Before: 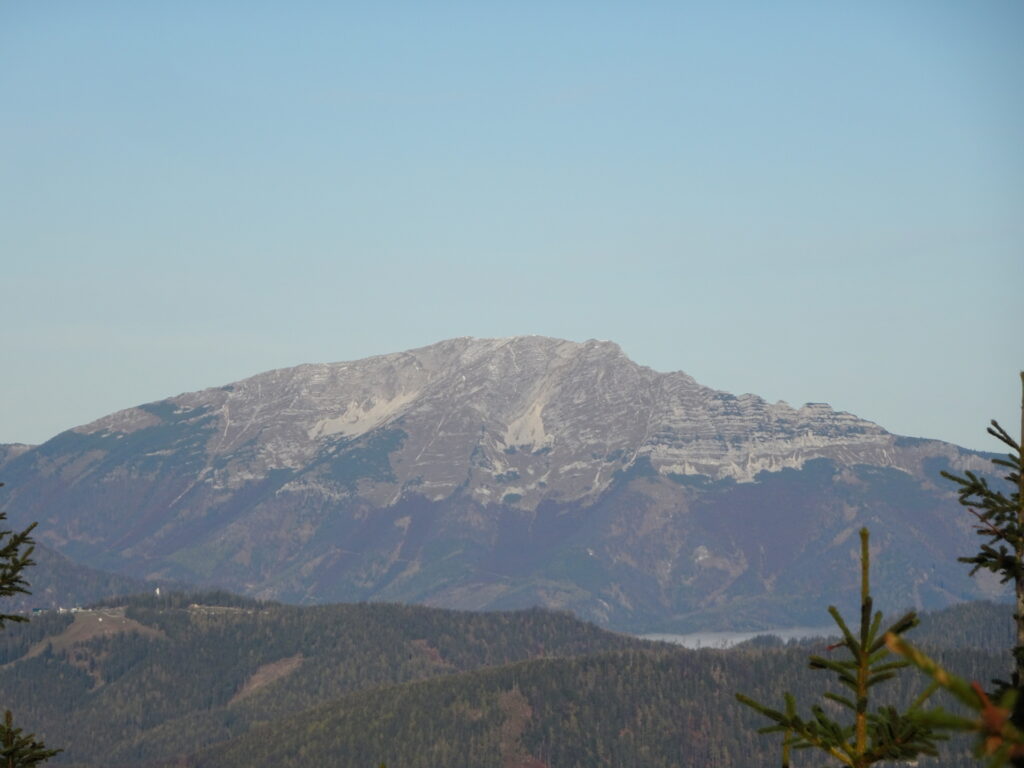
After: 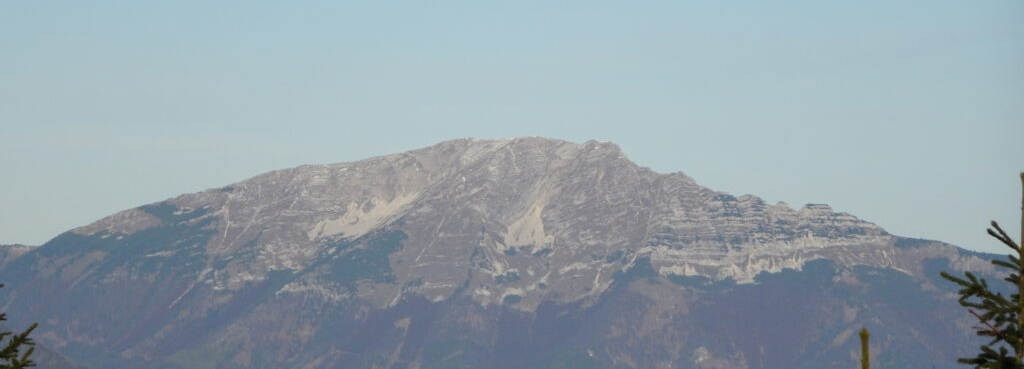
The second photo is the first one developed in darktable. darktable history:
crop and rotate: top 25.926%, bottom 25.93%
